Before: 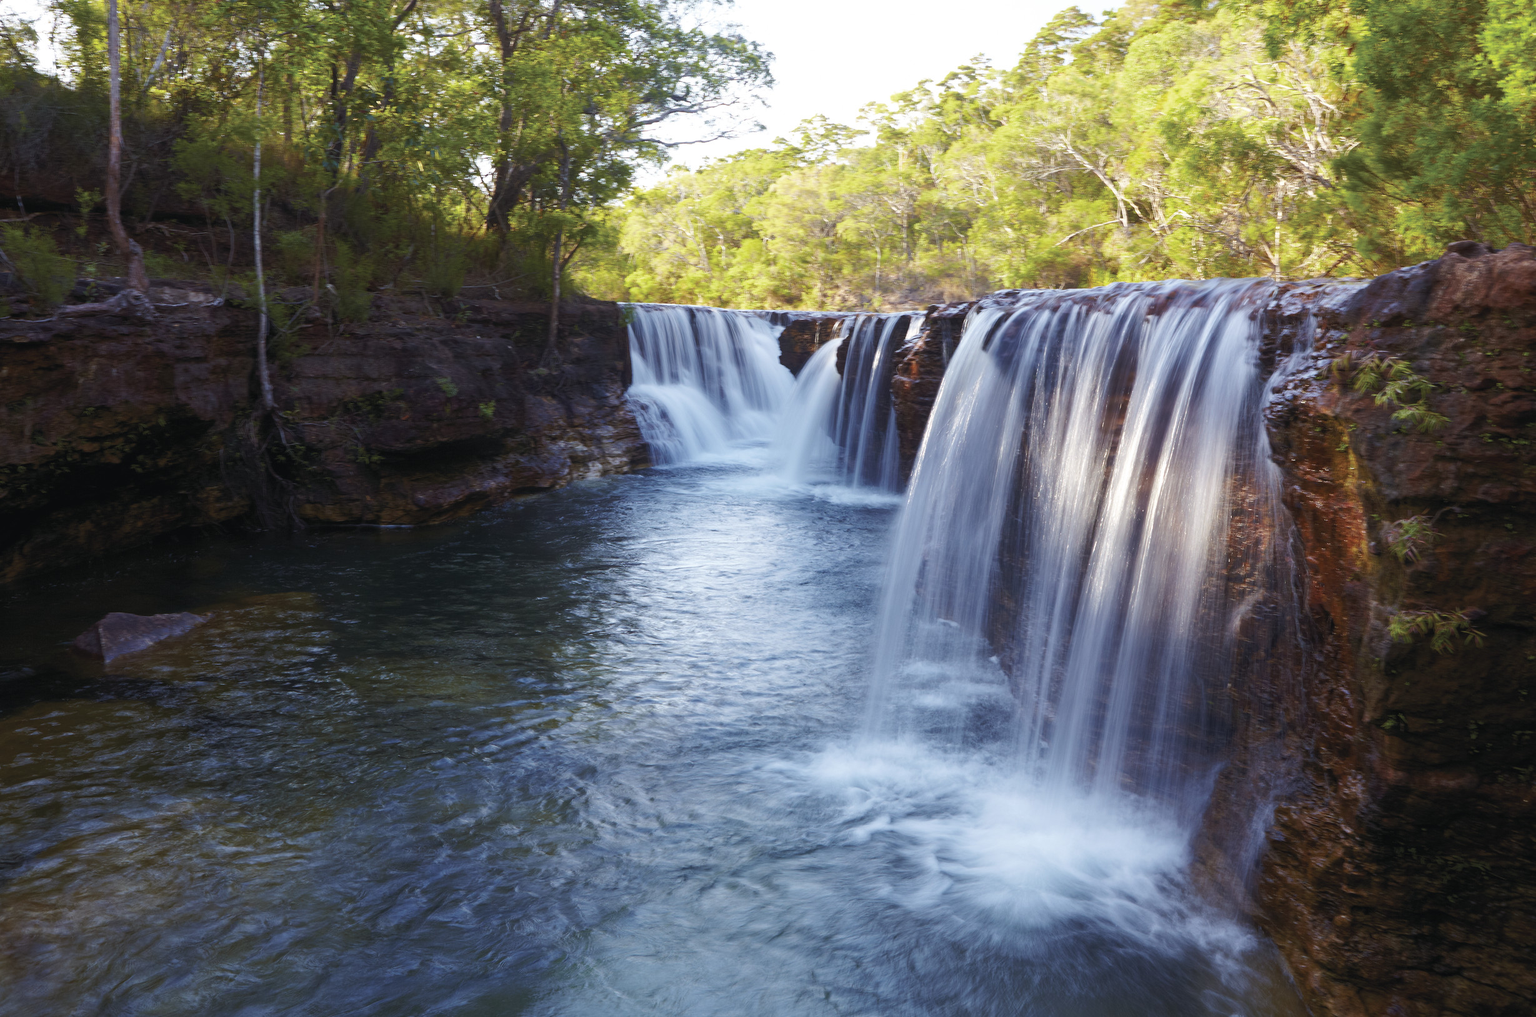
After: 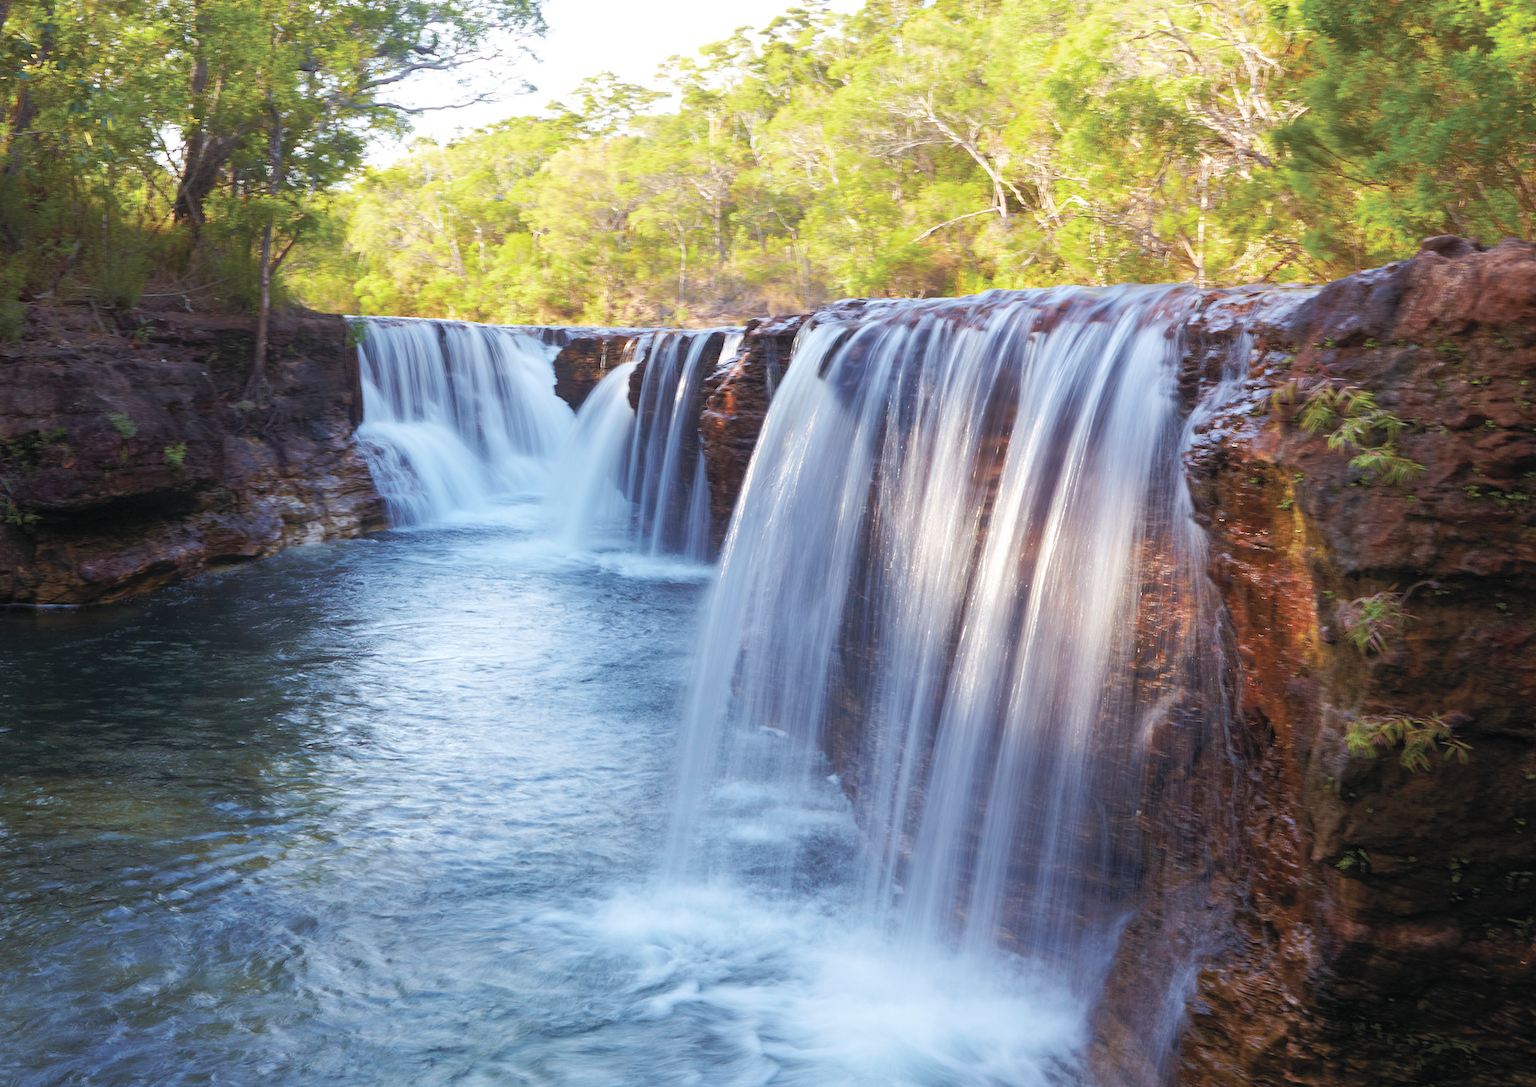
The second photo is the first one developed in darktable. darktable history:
contrast brightness saturation: brightness 0.148
crop: left 22.972%, top 5.887%, bottom 11.744%
